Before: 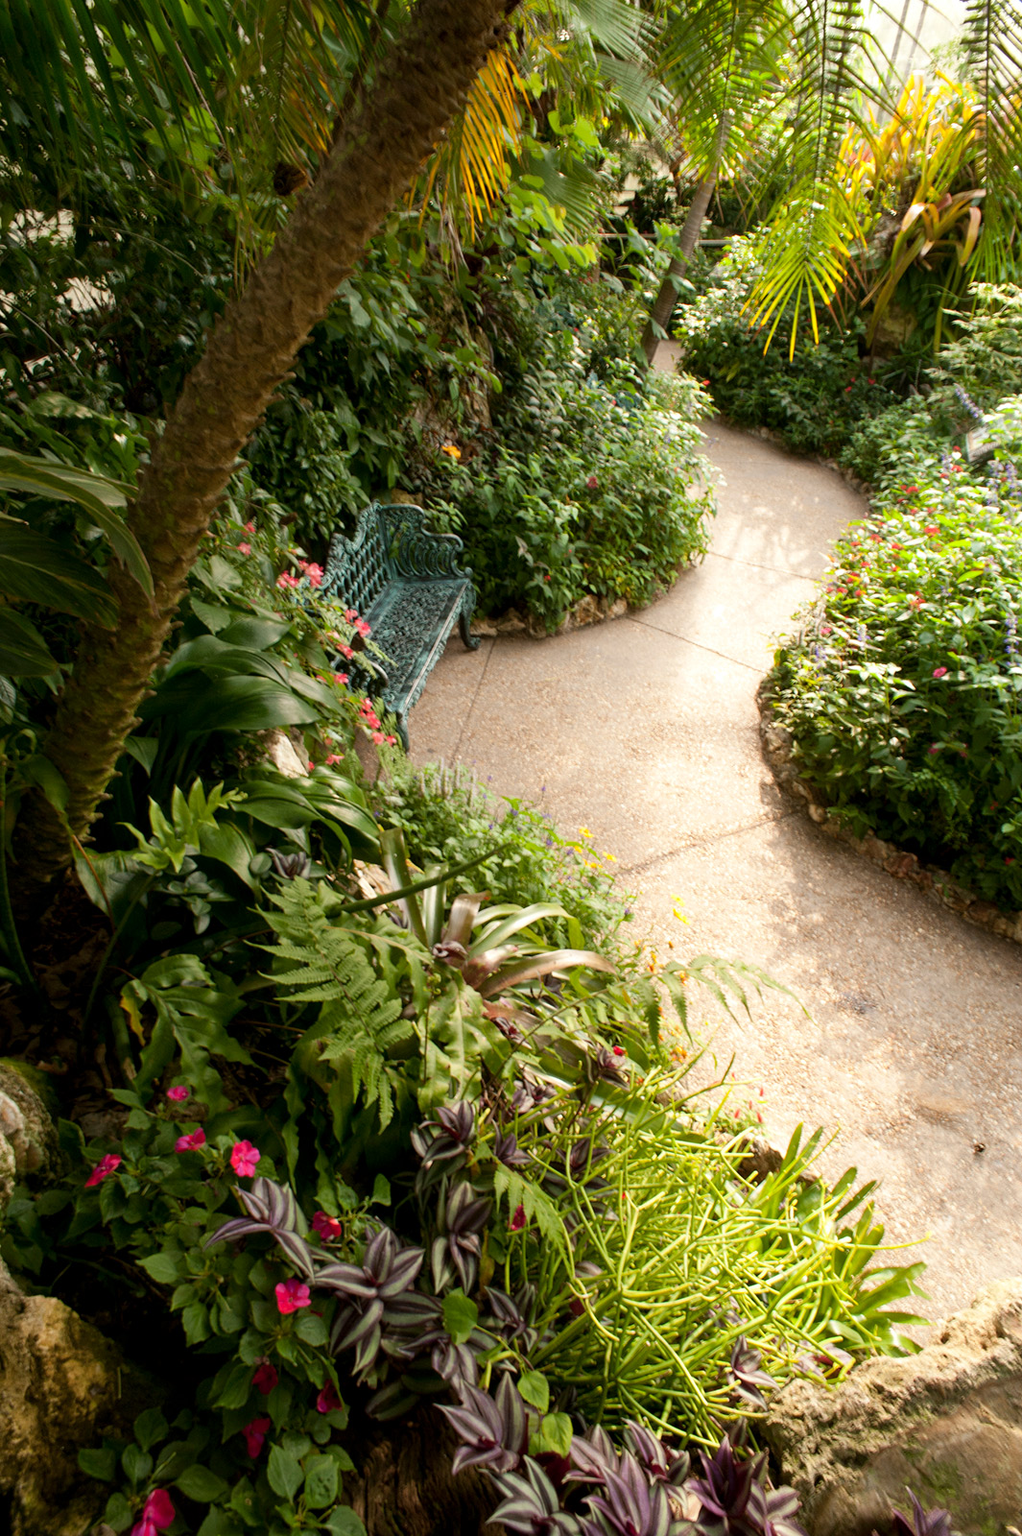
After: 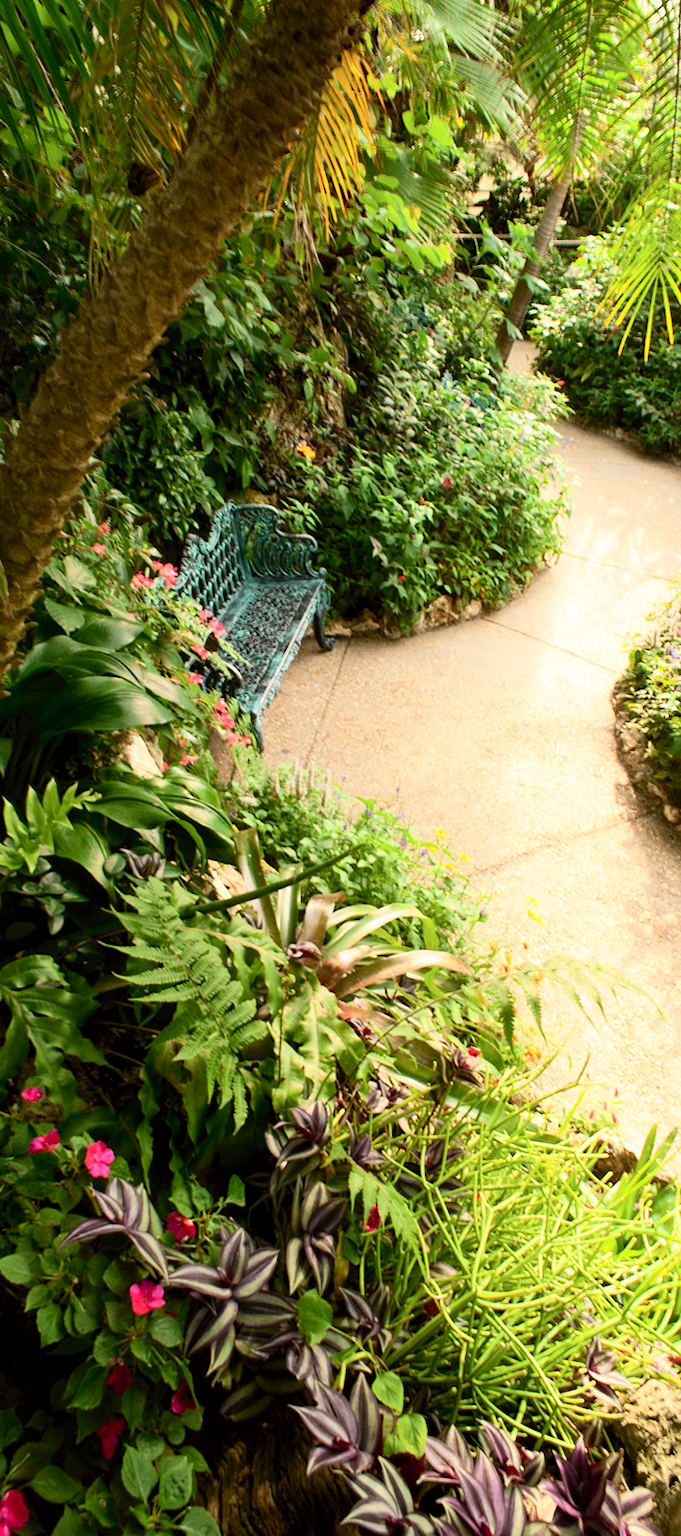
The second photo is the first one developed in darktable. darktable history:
tone curve: curves: ch0 [(0, 0) (0.055, 0.057) (0.258, 0.307) (0.434, 0.543) (0.517, 0.657) (0.745, 0.874) (1, 1)]; ch1 [(0, 0) (0.346, 0.307) (0.418, 0.383) (0.46, 0.439) (0.482, 0.493) (0.502, 0.503) (0.517, 0.514) (0.55, 0.561) (0.588, 0.603) (0.646, 0.688) (1, 1)]; ch2 [(0, 0) (0.346, 0.34) (0.431, 0.45) (0.485, 0.499) (0.5, 0.503) (0.527, 0.525) (0.545, 0.562) (0.679, 0.706) (1, 1)], color space Lab, independent channels, preserve colors none
crop and rotate: left 14.292%, right 19.041%
